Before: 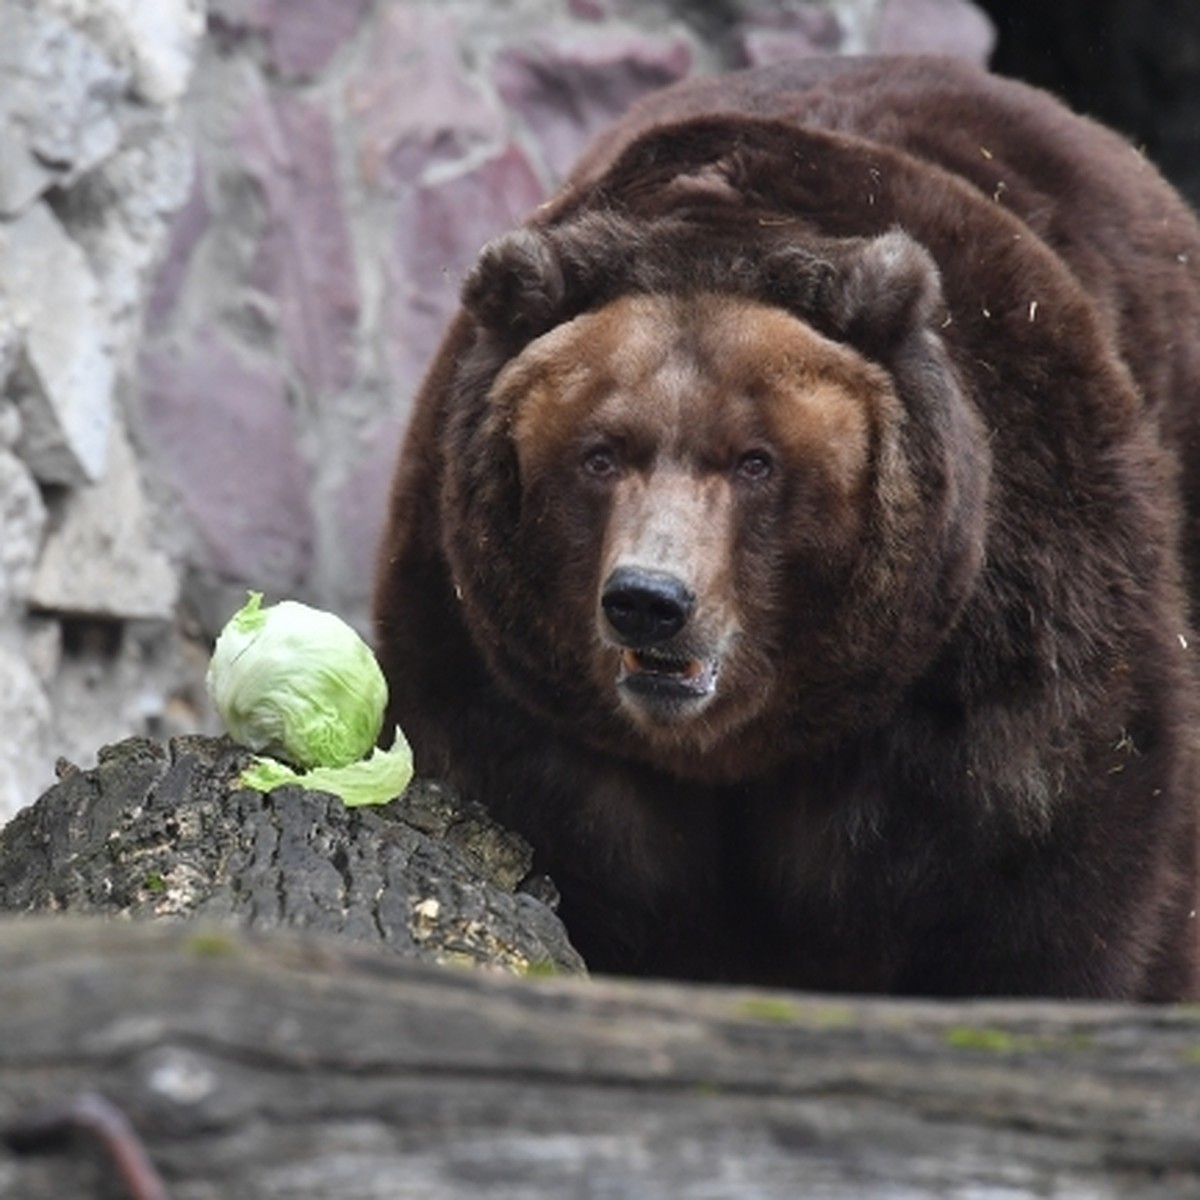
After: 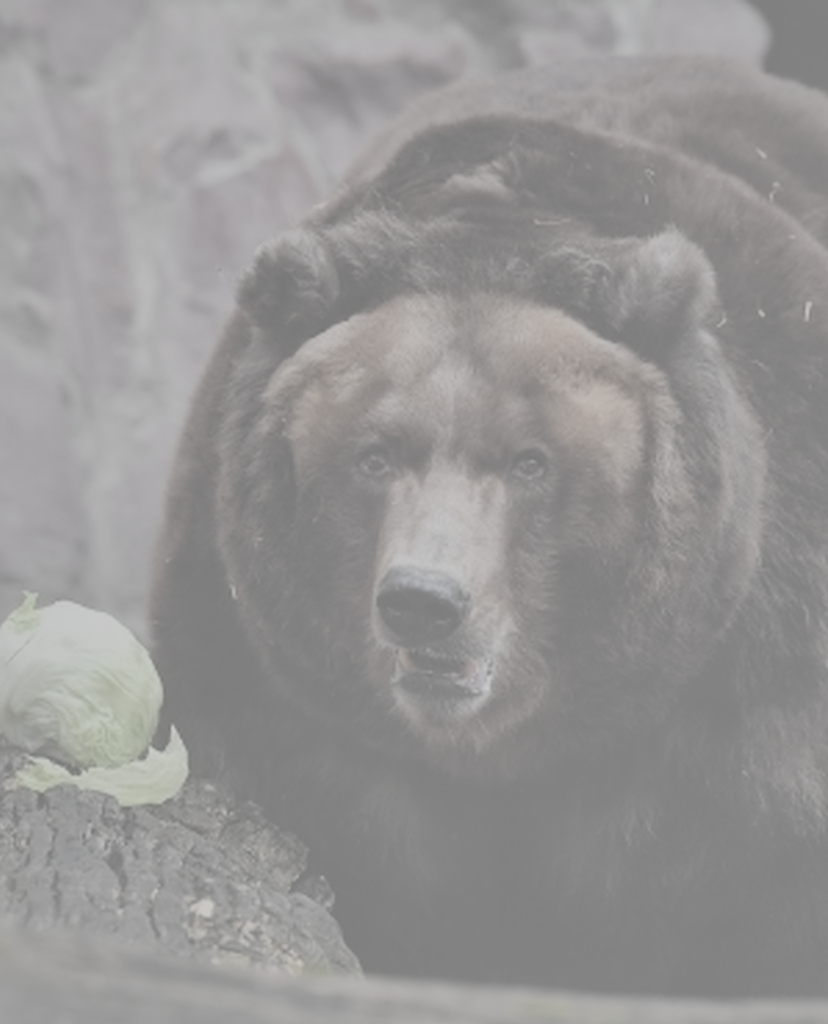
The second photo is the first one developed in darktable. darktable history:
contrast brightness saturation: contrast -0.329, brightness 0.749, saturation -0.777
exposure: black level correction -0.018, exposure -1.109 EV, compensate exposure bias true, compensate highlight preservation false
crop: left 18.765%, right 12.18%, bottom 14.074%
shadows and highlights: on, module defaults
